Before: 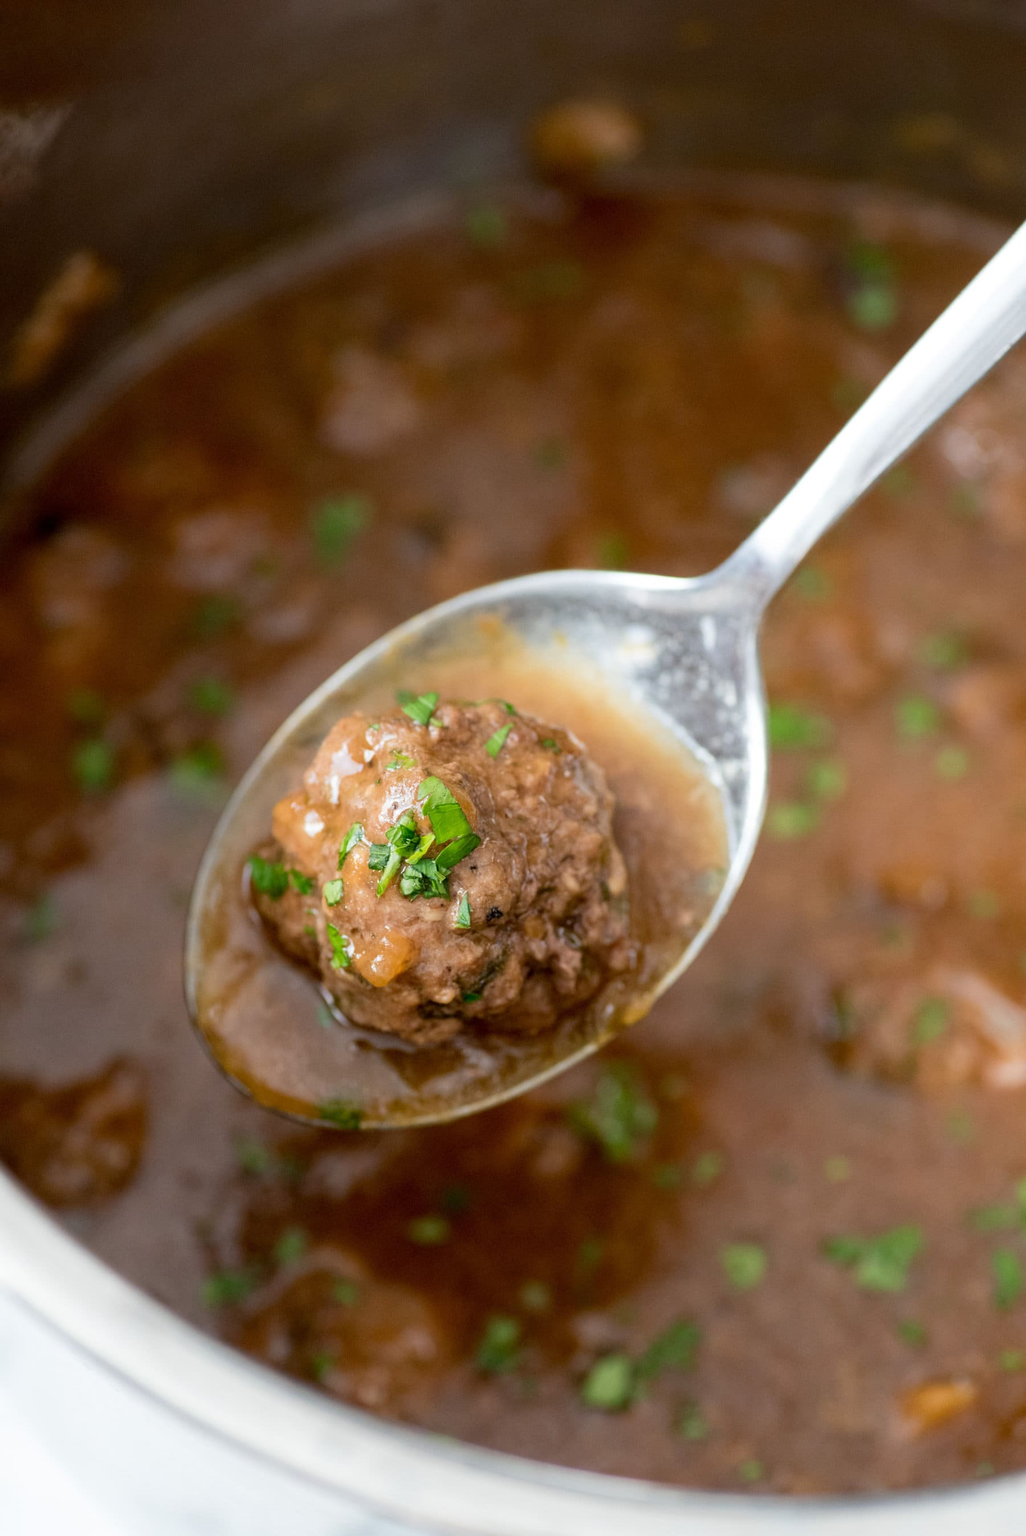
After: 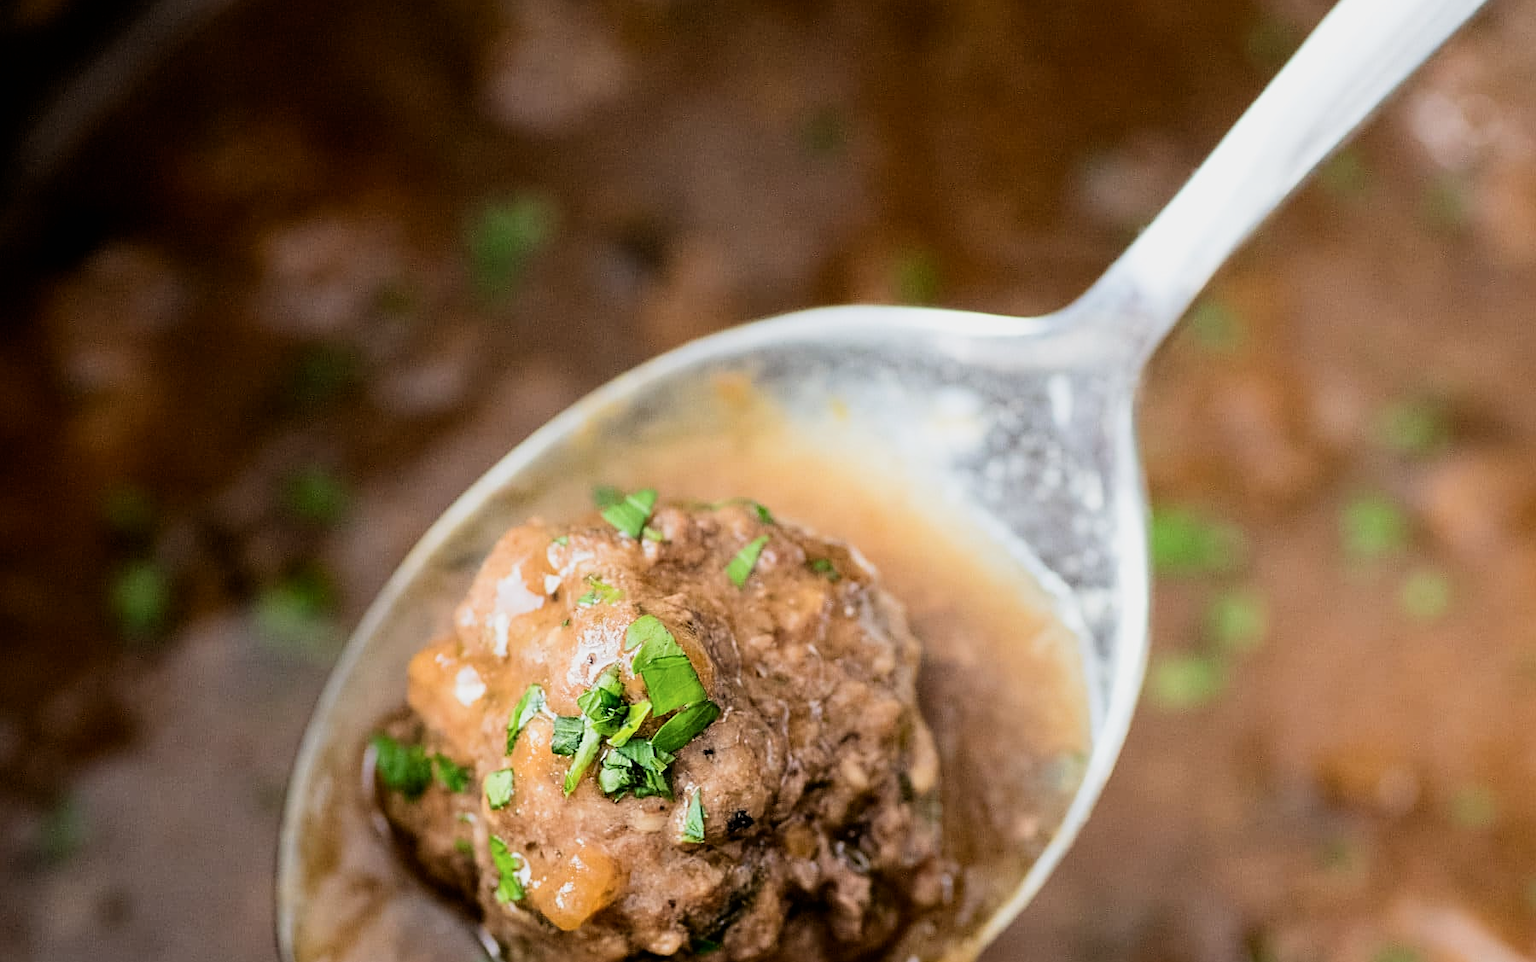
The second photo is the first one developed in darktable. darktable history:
filmic rgb: black relative exposure -5 EV, white relative exposure 3.5 EV, hardness 3.19, contrast 1.2, highlights saturation mix -50%
contrast brightness saturation: contrast 0.15, brightness 0.05
sharpen: on, module defaults
crop and rotate: top 23.84%, bottom 34.294%
